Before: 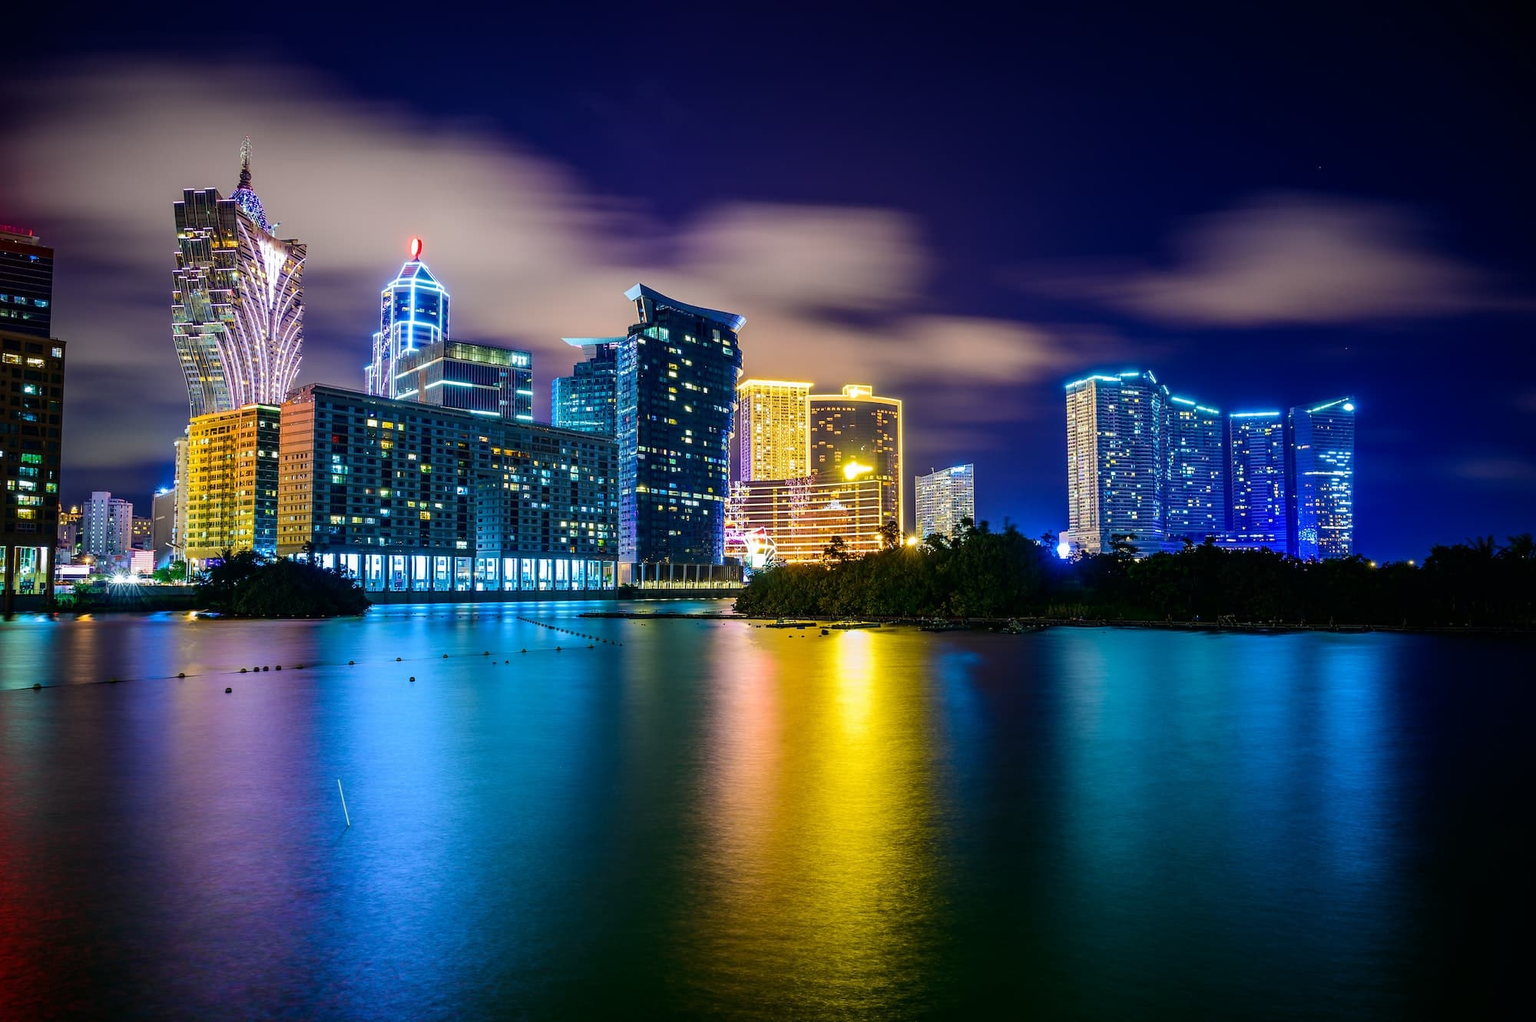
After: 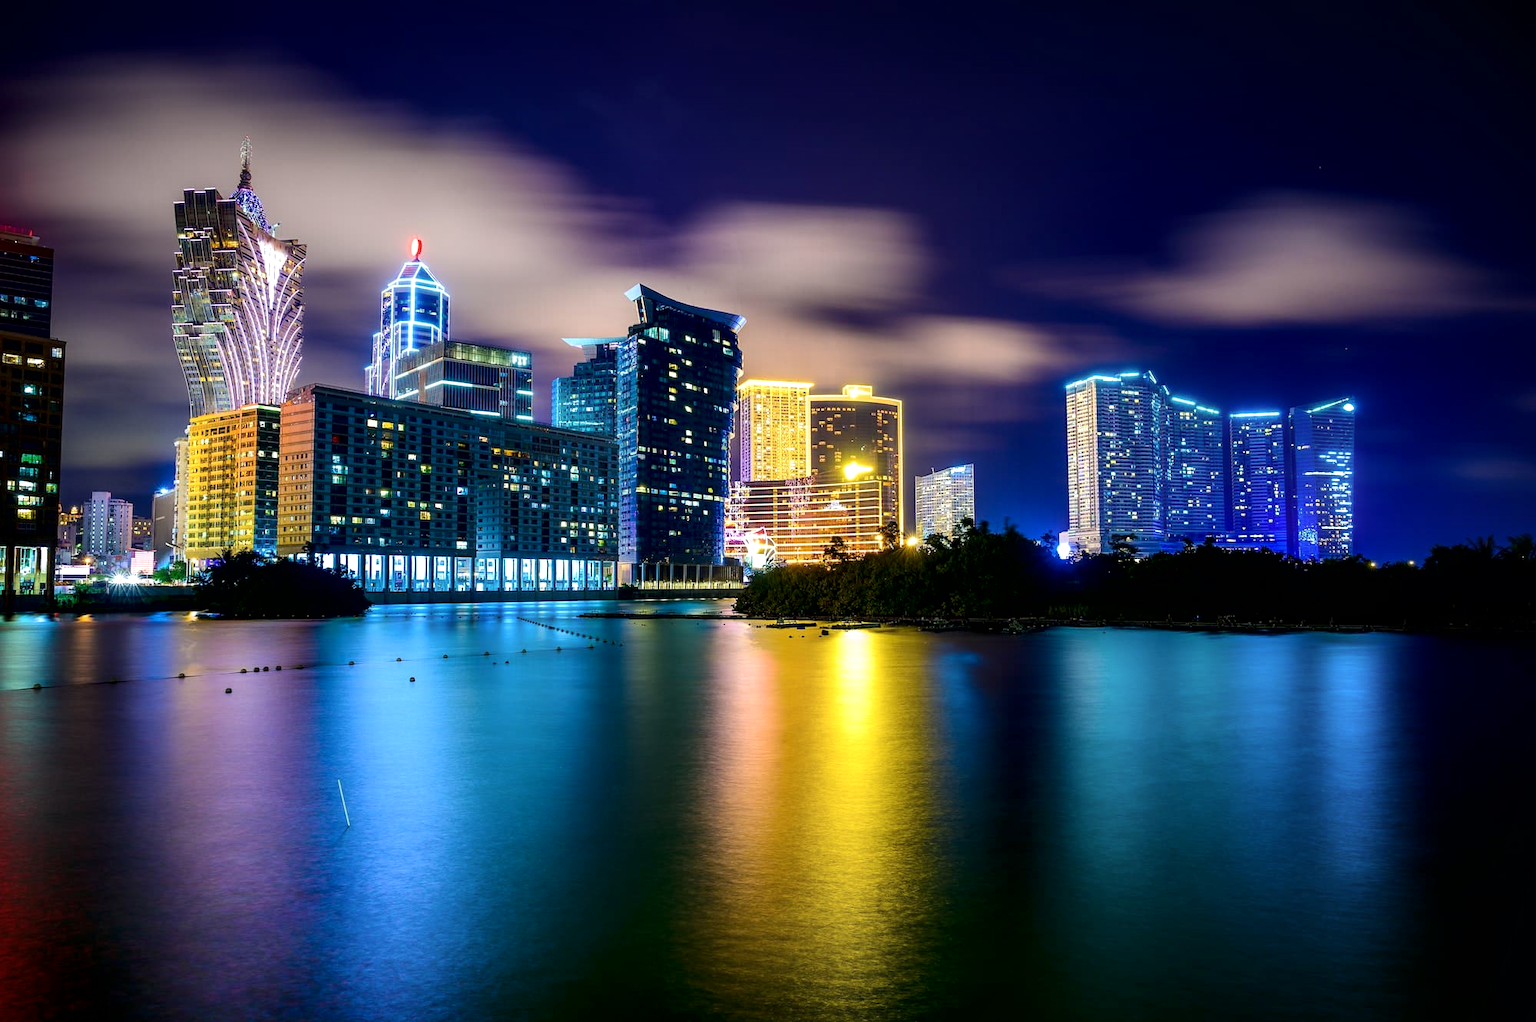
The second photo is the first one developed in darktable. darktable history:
contrast equalizer: y [[0.579, 0.58, 0.505, 0.5, 0.5, 0.5], [0.5 ×6], [0.5 ×6], [0 ×6], [0 ×6]]
contrast brightness saturation: contrast 0.055
